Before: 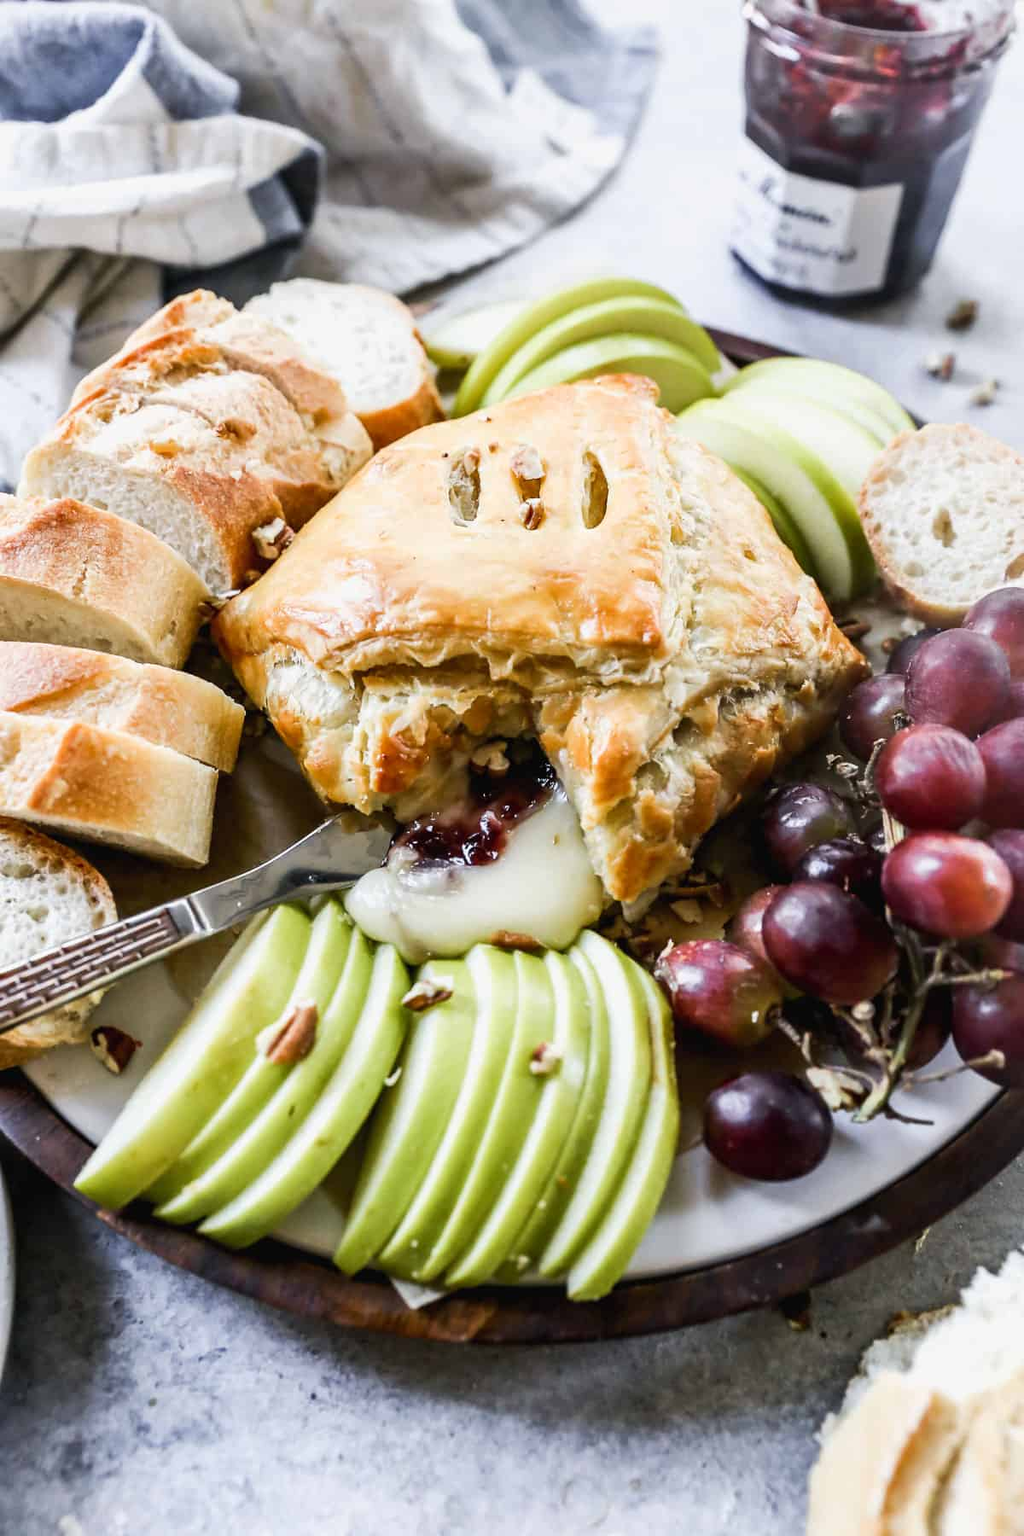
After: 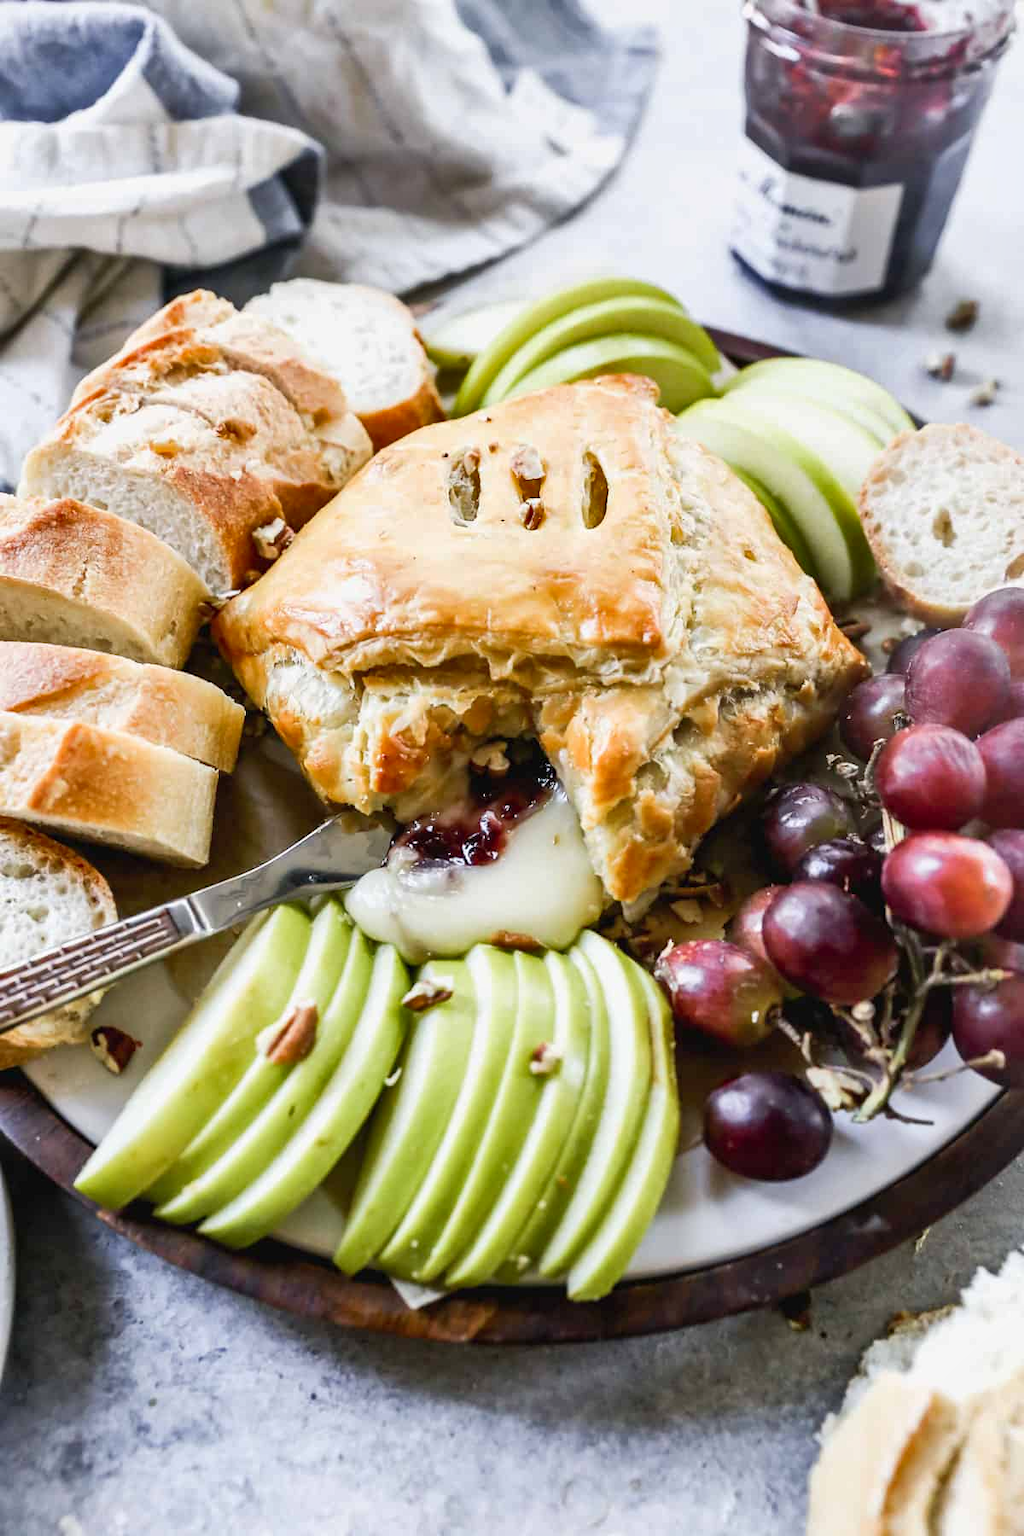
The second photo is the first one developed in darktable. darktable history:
levels: levels [0, 0.478, 1]
shadows and highlights: shadows 49, highlights -41, soften with gaussian
